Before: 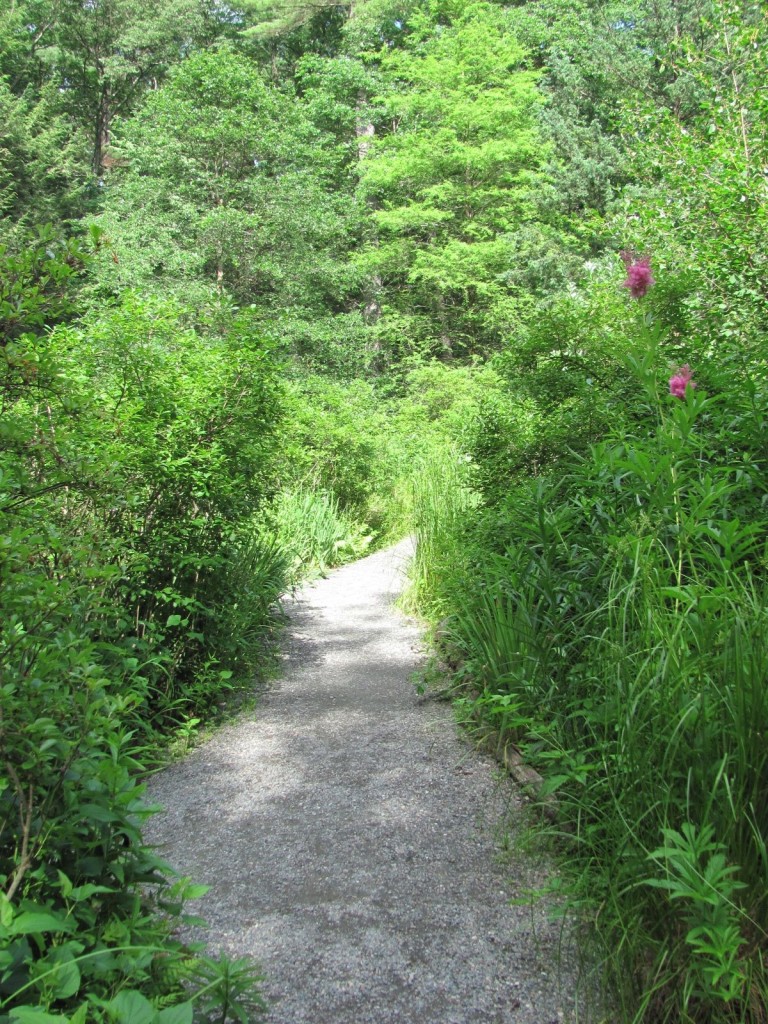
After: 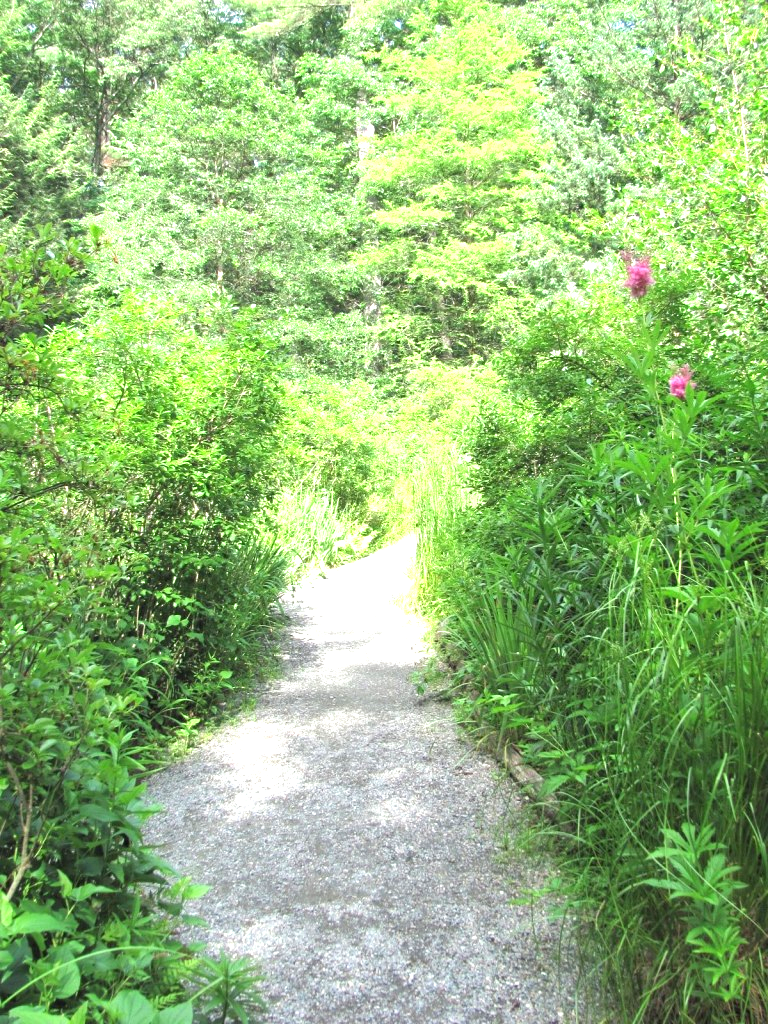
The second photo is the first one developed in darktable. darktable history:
exposure: exposure 1.214 EV, compensate highlight preservation false
